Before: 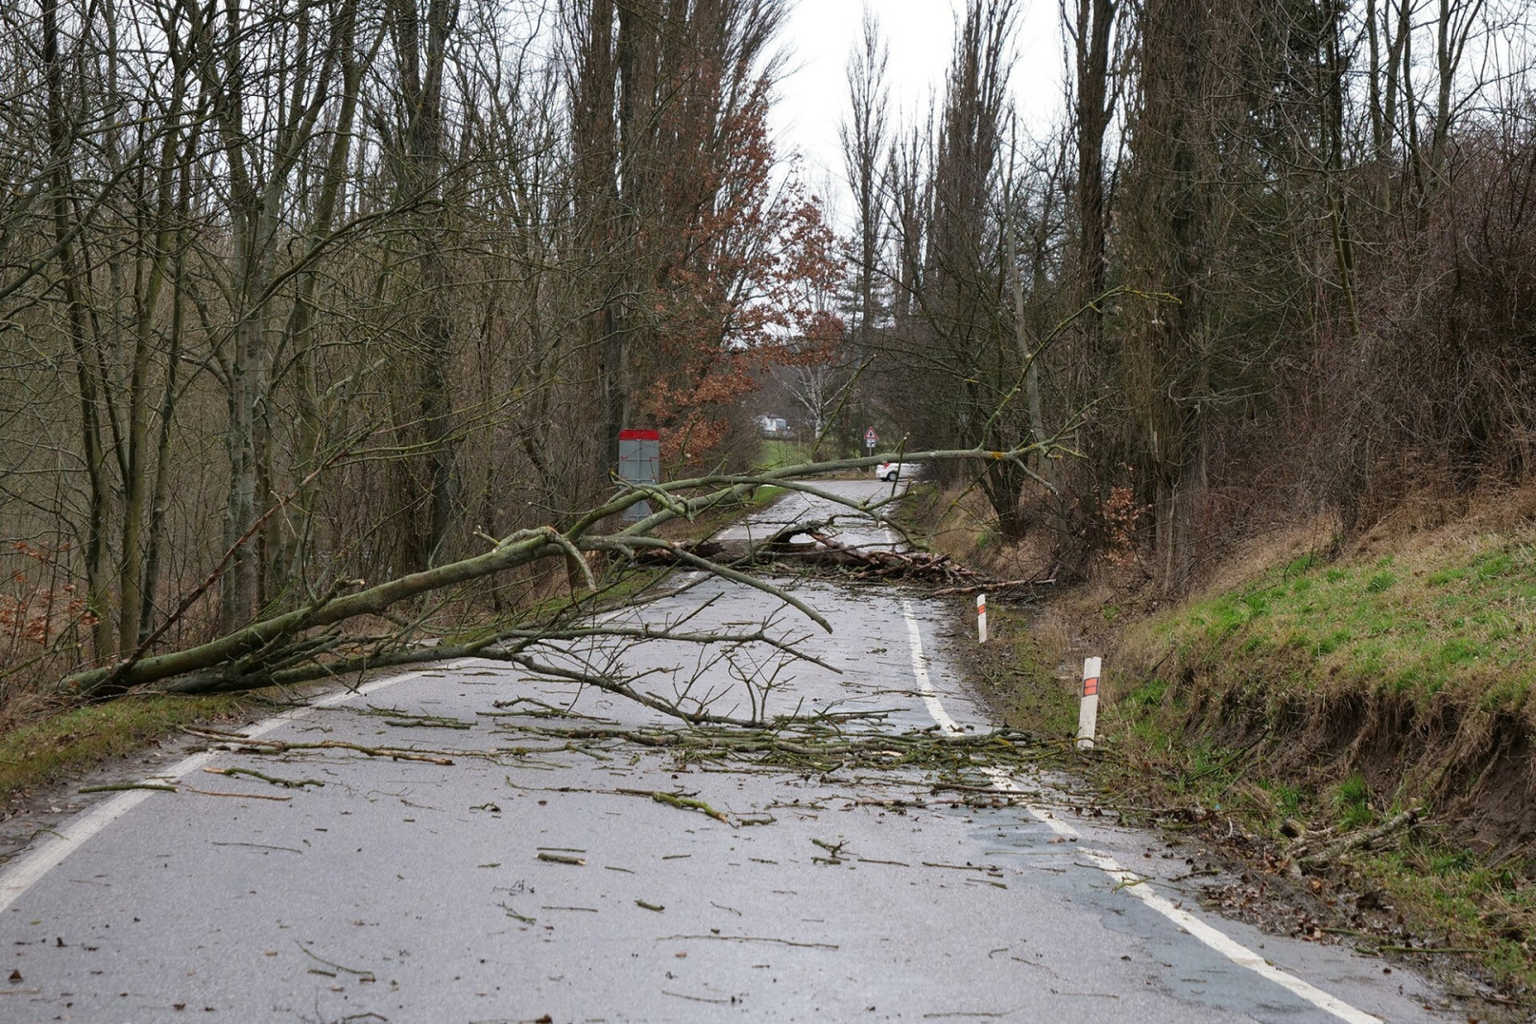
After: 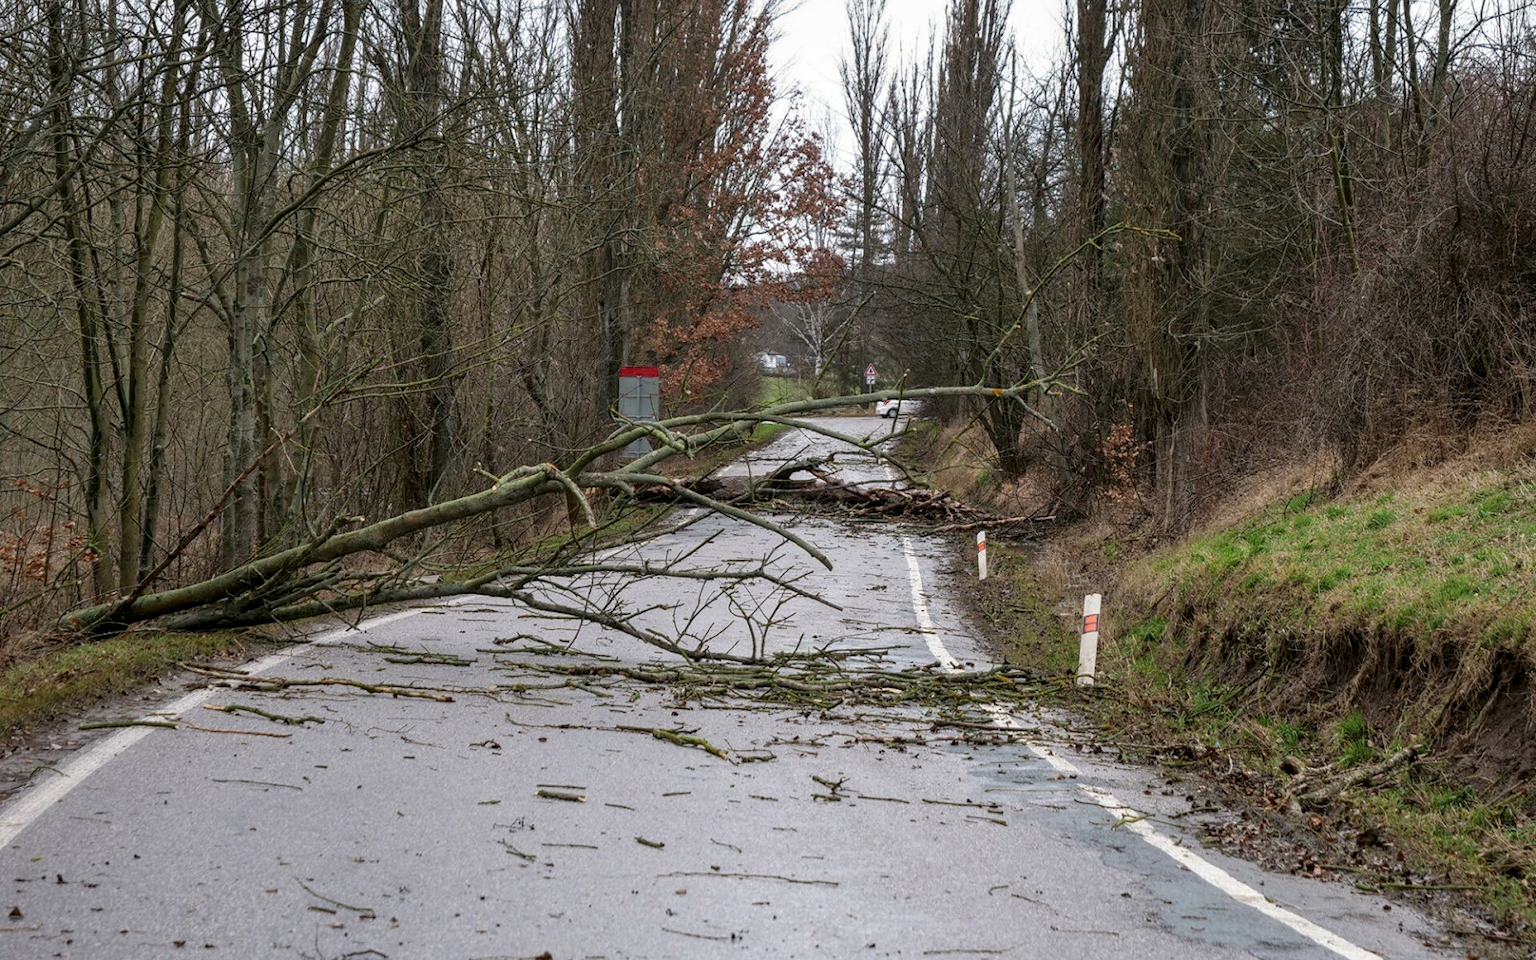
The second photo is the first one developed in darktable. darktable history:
local contrast: on, module defaults
crop and rotate: top 6.25%
